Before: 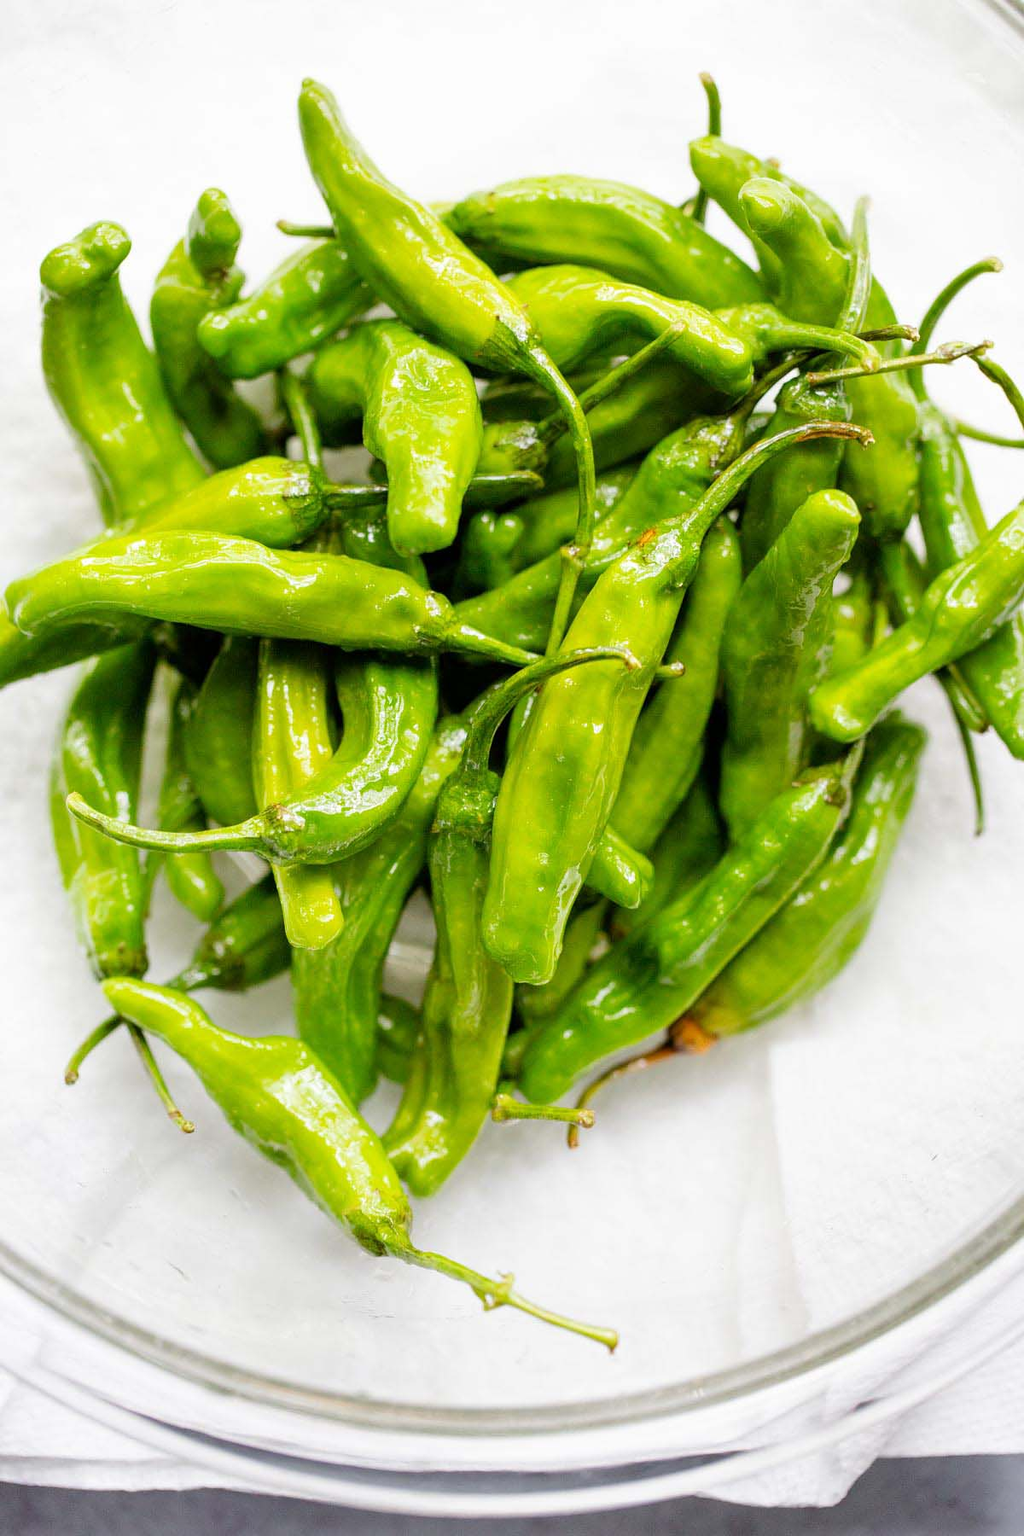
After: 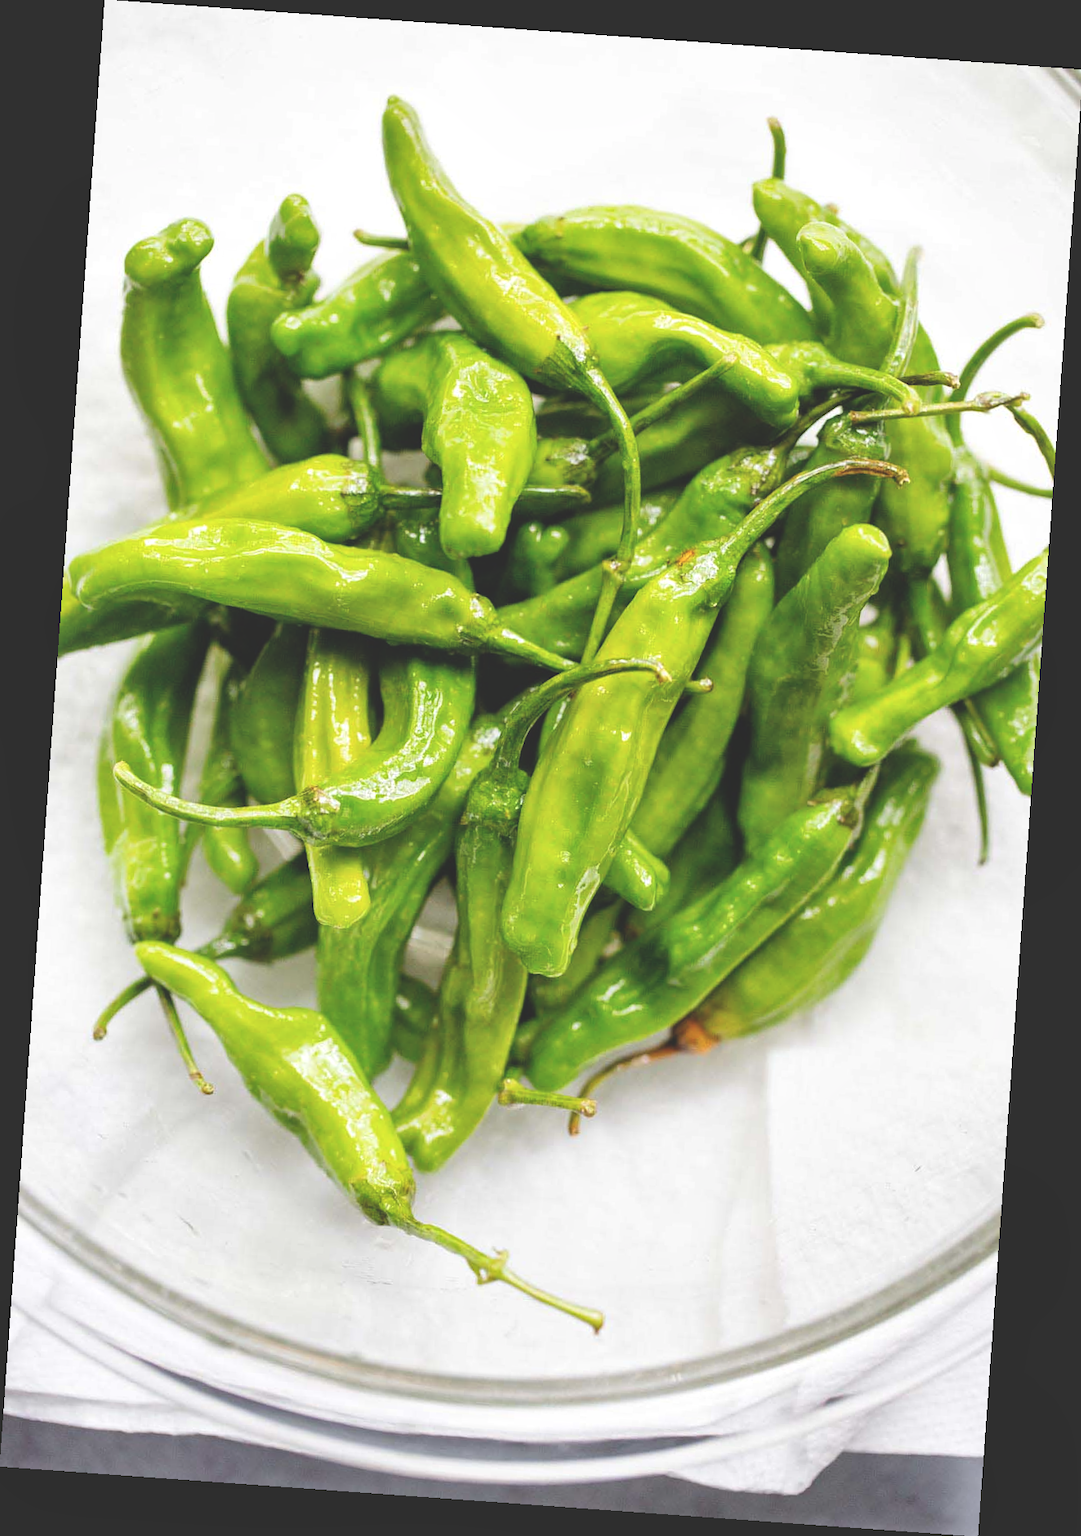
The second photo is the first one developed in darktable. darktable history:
rotate and perspective: rotation 4.1°, automatic cropping off
exposure: black level correction -0.03, compensate highlight preservation false
local contrast: mode bilateral grid, contrast 20, coarseness 50, detail 120%, midtone range 0.2
